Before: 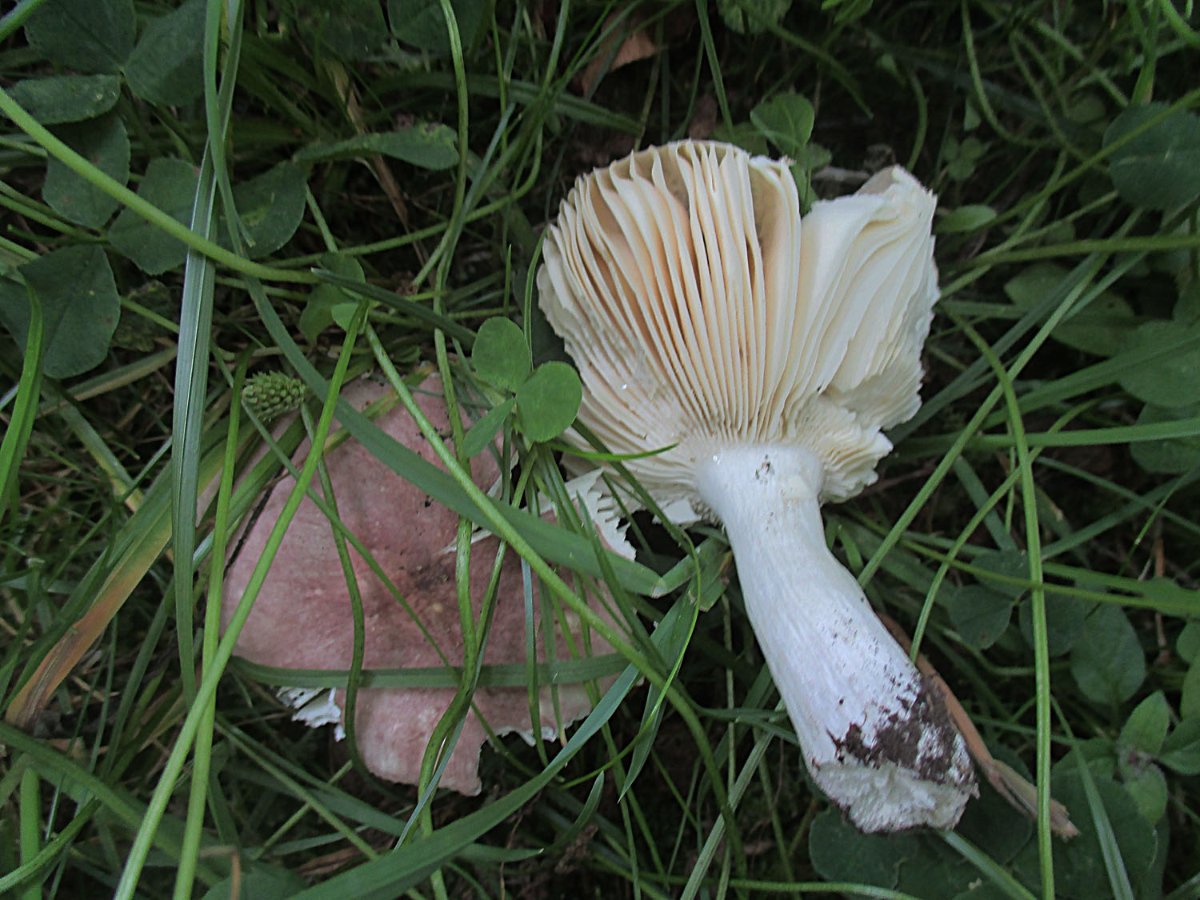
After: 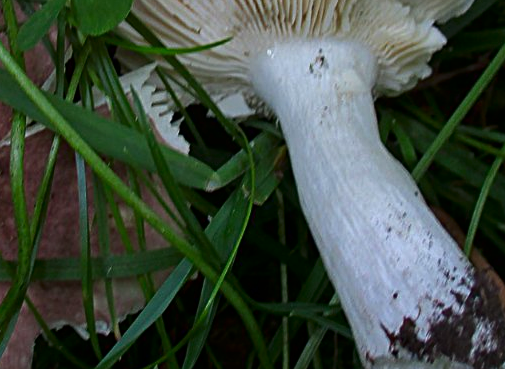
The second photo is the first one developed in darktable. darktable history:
white balance: emerald 1
crop: left 37.221%, top 45.169%, right 20.63%, bottom 13.777%
contrast brightness saturation: contrast 0.1, brightness -0.26, saturation 0.14
